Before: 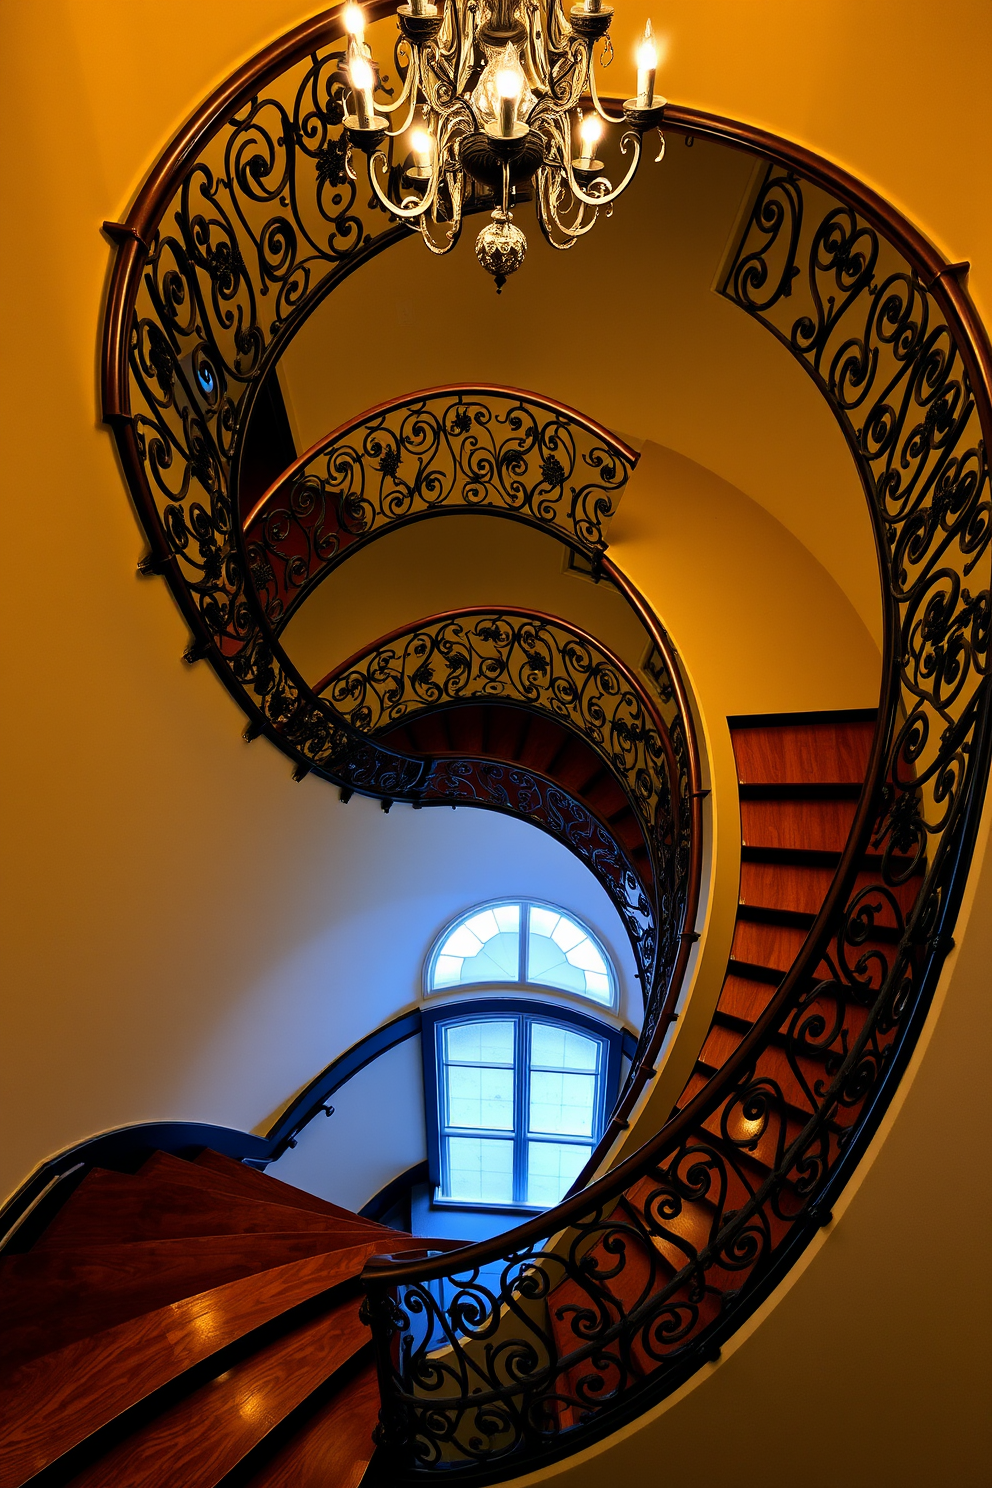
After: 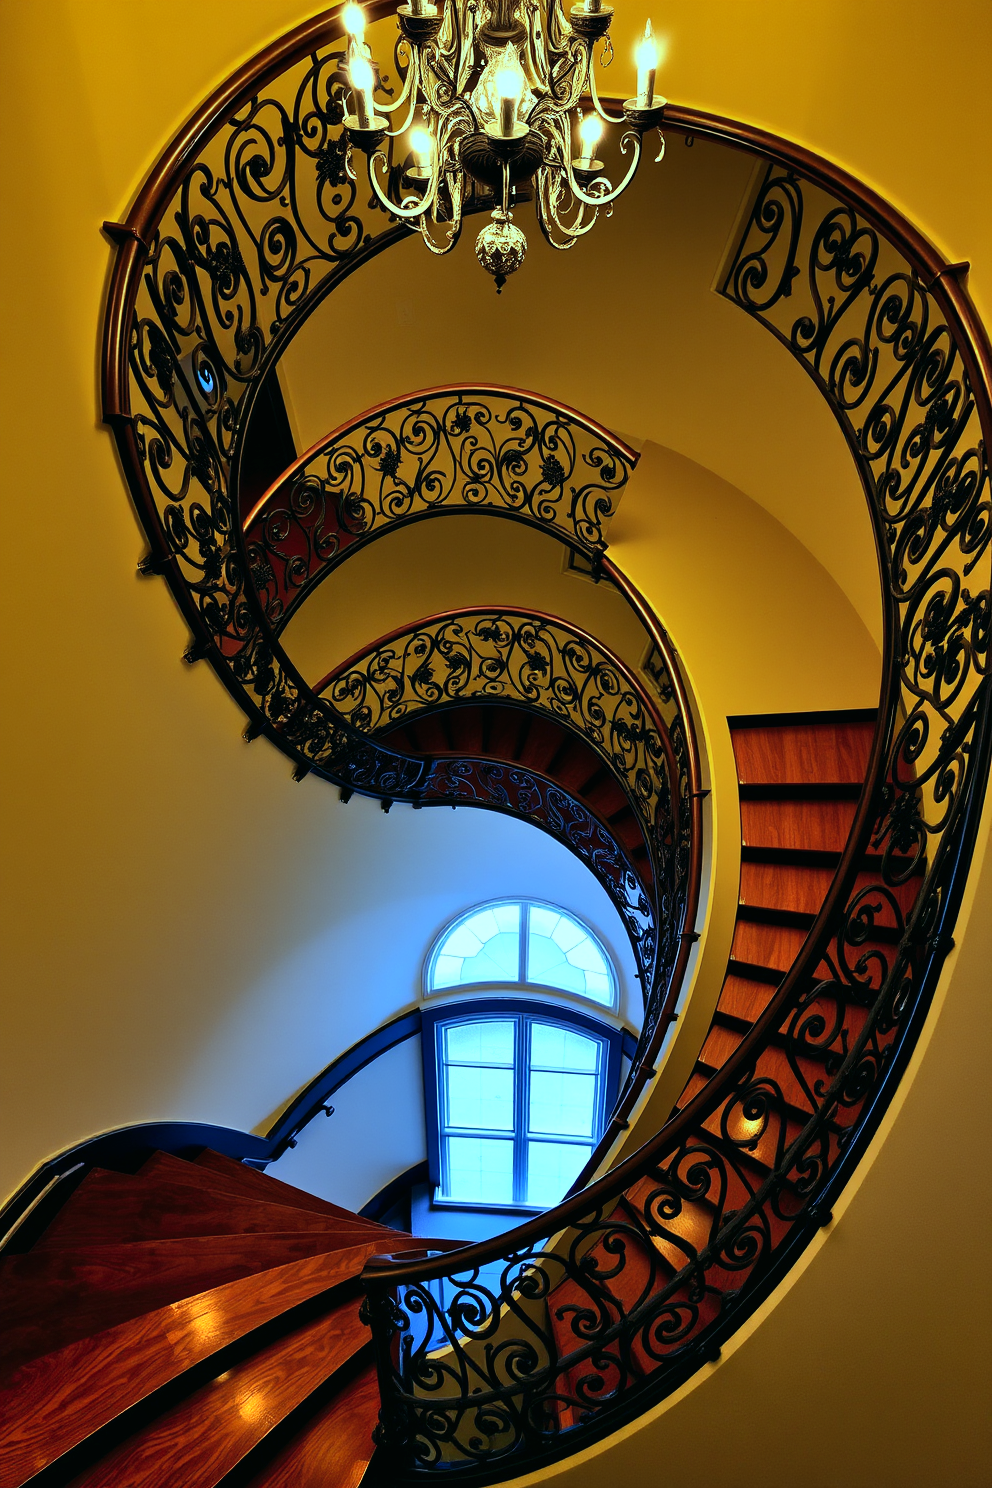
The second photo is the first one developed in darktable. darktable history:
color balance: mode lift, gamma, gain (sRGB), lift [0.997, 0.979, 1.021, 1.011], gamma [1, 1.084, 0.916, 0.998], gain [1, 0.87, 1.13, 1.101], contrast 4.55%, contrast fulcrum 38.24%, output saturation 104.09%
shadows and highlights: low approximation 0.01, soften with gaussian
tone equalizer: on, module defaults
